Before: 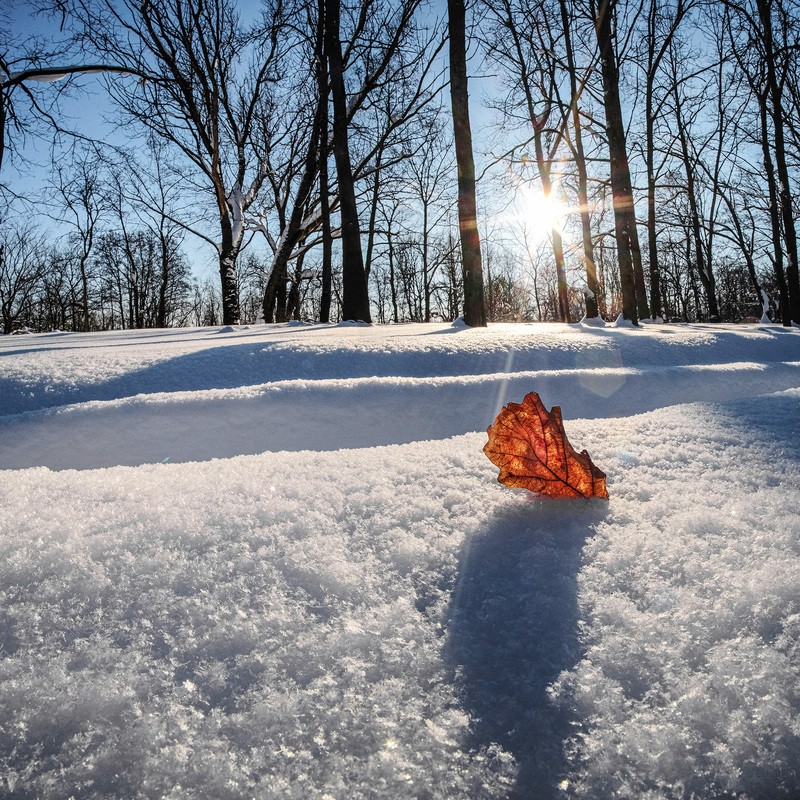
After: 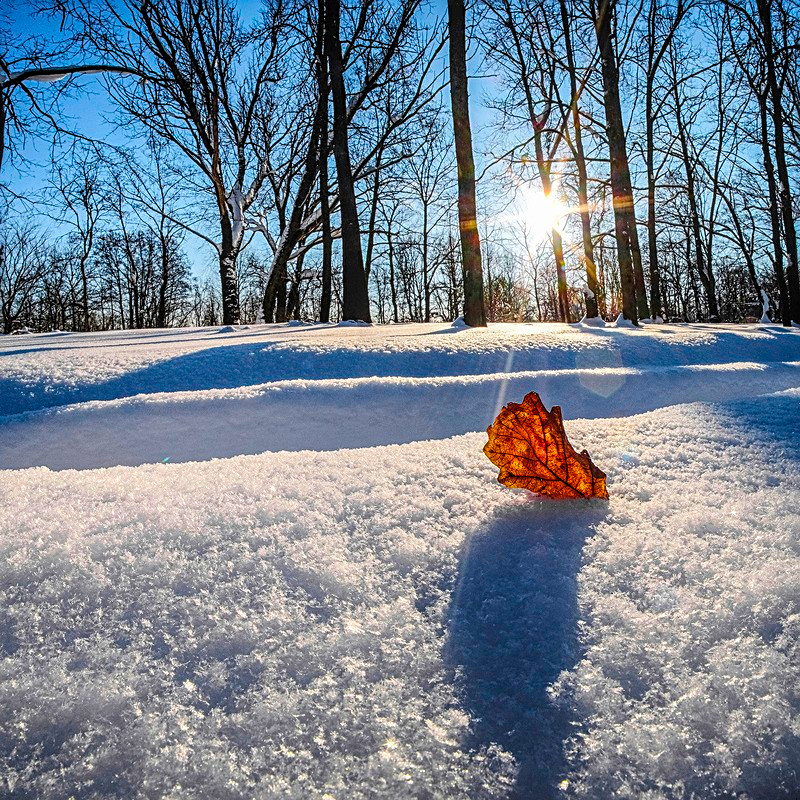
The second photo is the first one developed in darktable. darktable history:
sharpen: on, module defaults
color balance rgb: linear chroma grading › global chroma 8.622%, perceptual saturation grading › global saturation 30.266%, global vibrance 43.256%
local contrast: on, module defaults
